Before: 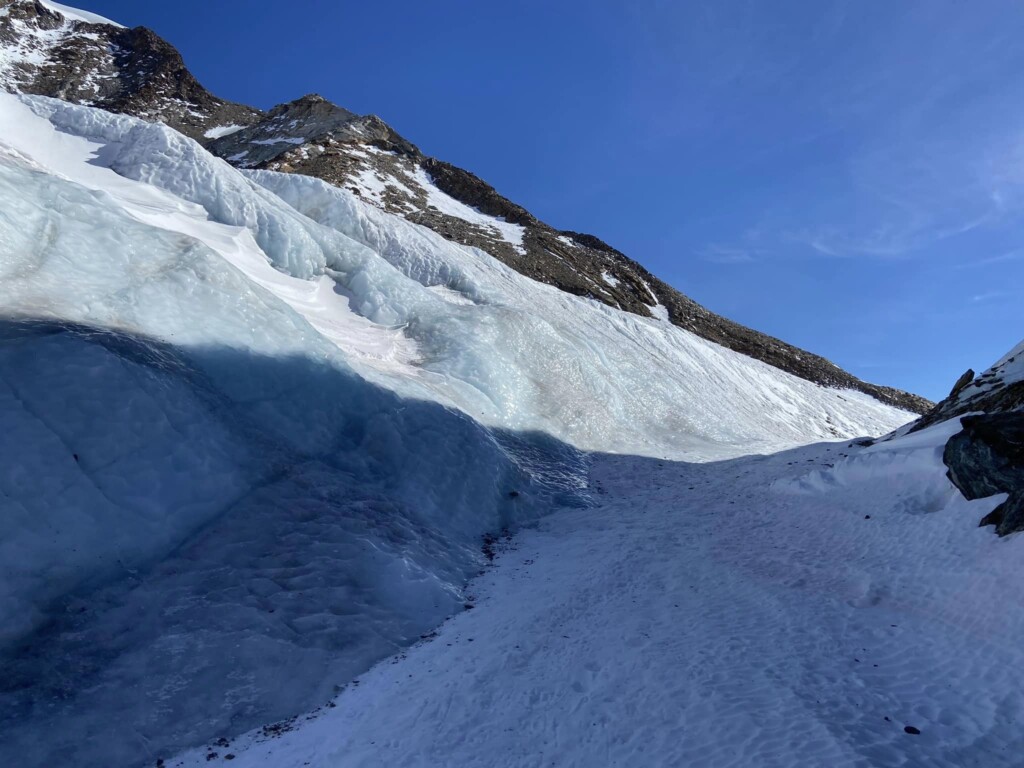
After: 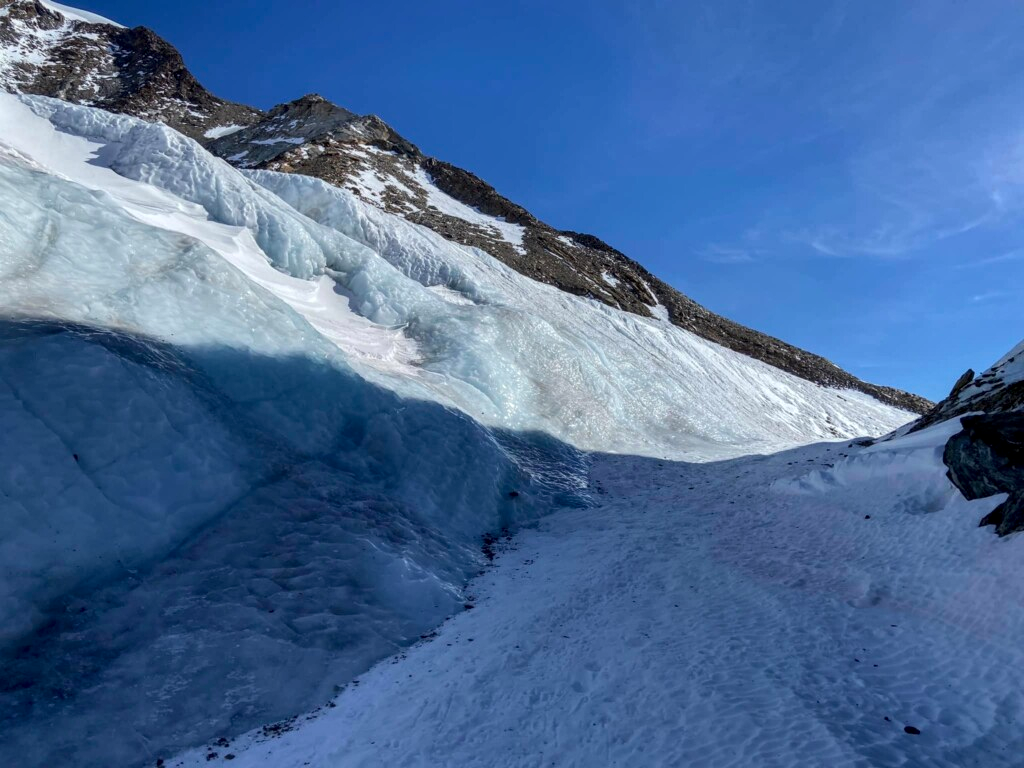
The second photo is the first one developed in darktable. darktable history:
exposure: exposure -0.048 EV, compensate highlight preservation false
local contrast: highlights 25%, detail 130%
